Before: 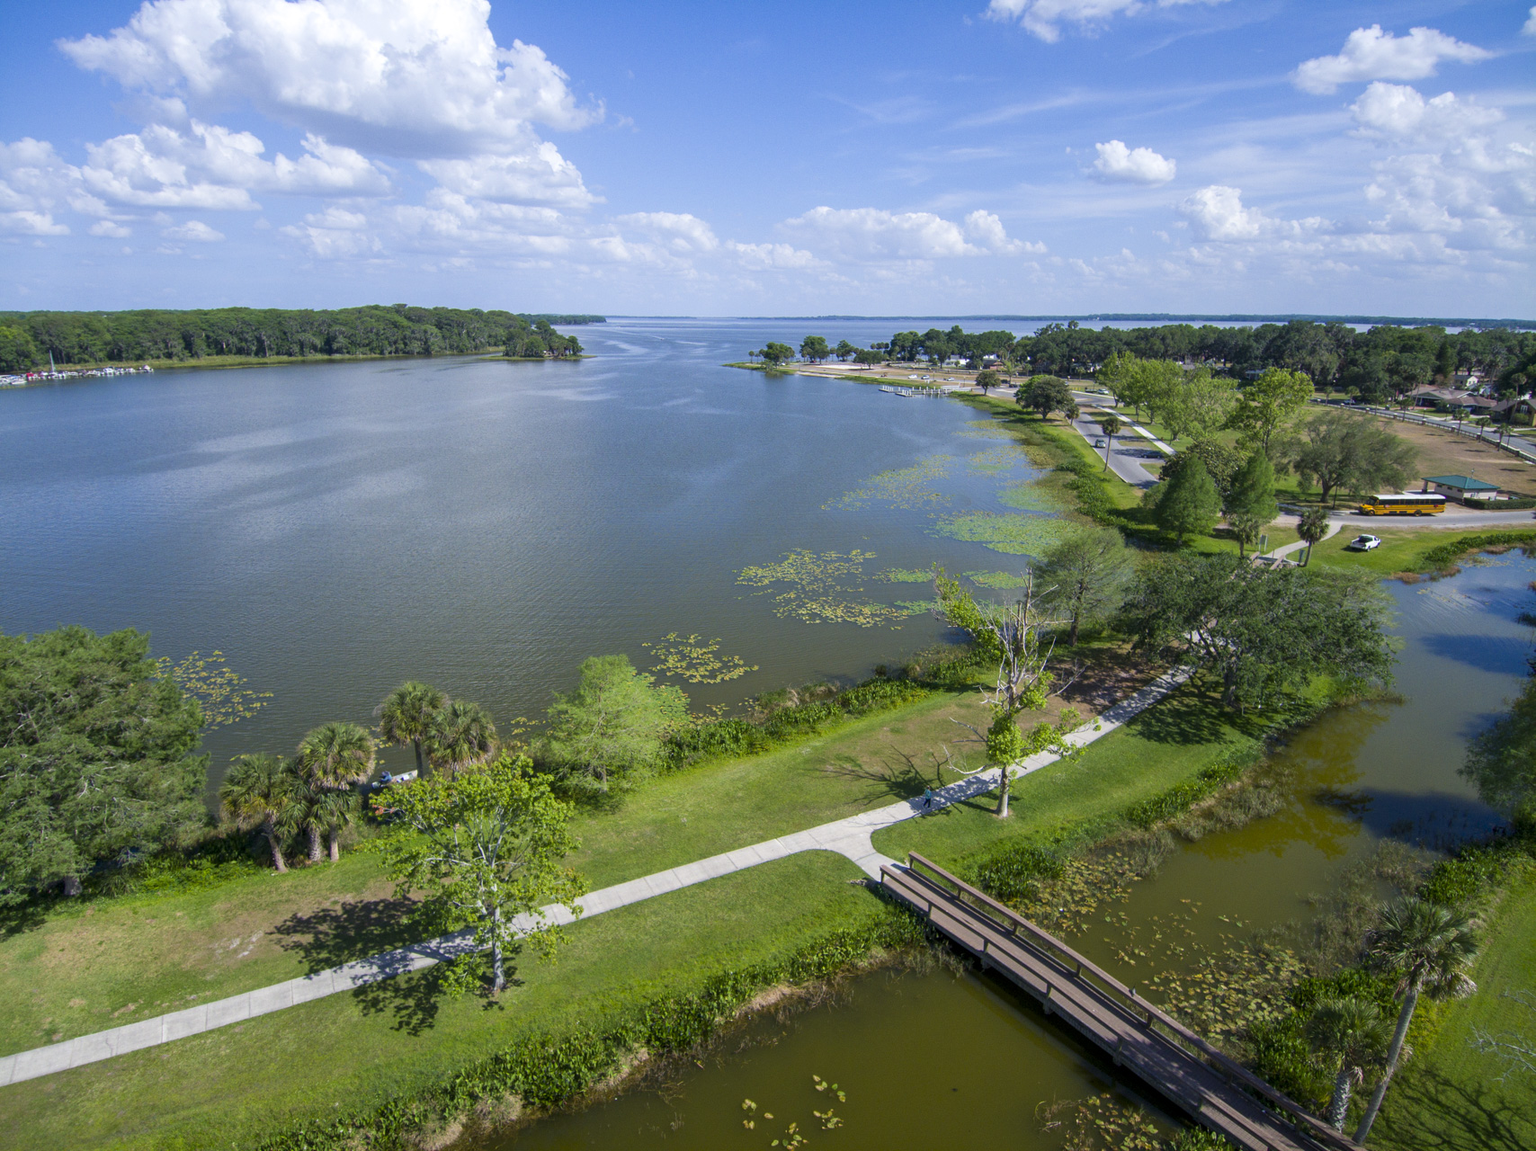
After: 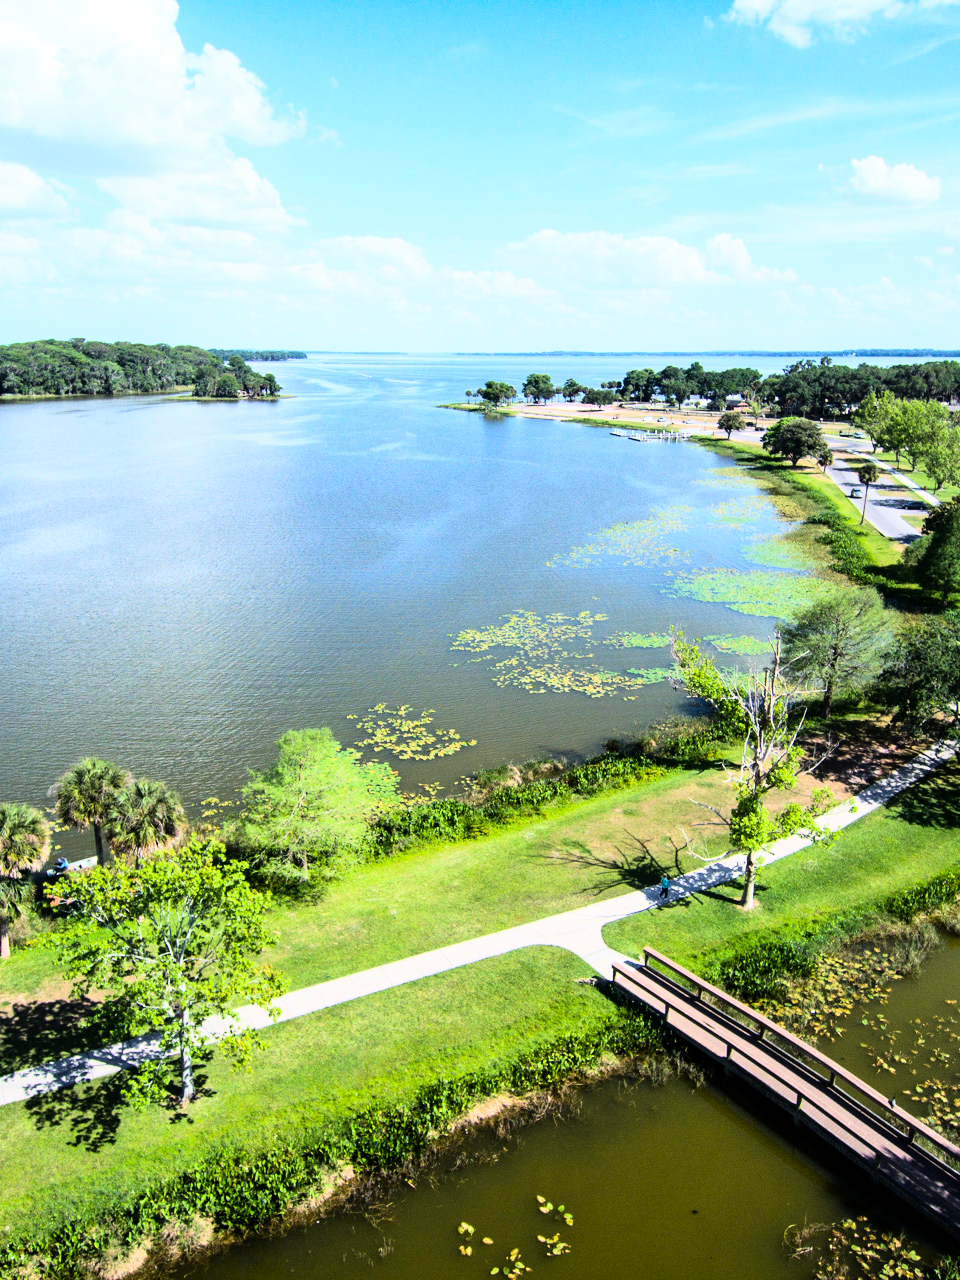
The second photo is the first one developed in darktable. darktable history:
crop: left 21.496%, right 22.254%
rgb curve: curves: ch0 [(0, 0) (0.21, 0.15) (0.24, 0.21) (0.5, 0.75) (0.75, 0.96) (0.89, 0.99) (1, 1)]; ch1 [(0, 0.02) (0.21, 0.13) (0.25, 0.2) (0.5, 0.67) (0.75, 0.9) (0.89, 0.97) (1, 1)]; ch2 [(0, 0.02) (0.21, 0.13) (0.25, 0.2) (0.5, 0.67) (0.75, 0.9) (0.89, 0.97) (1, 1)], compensate middle gray true
